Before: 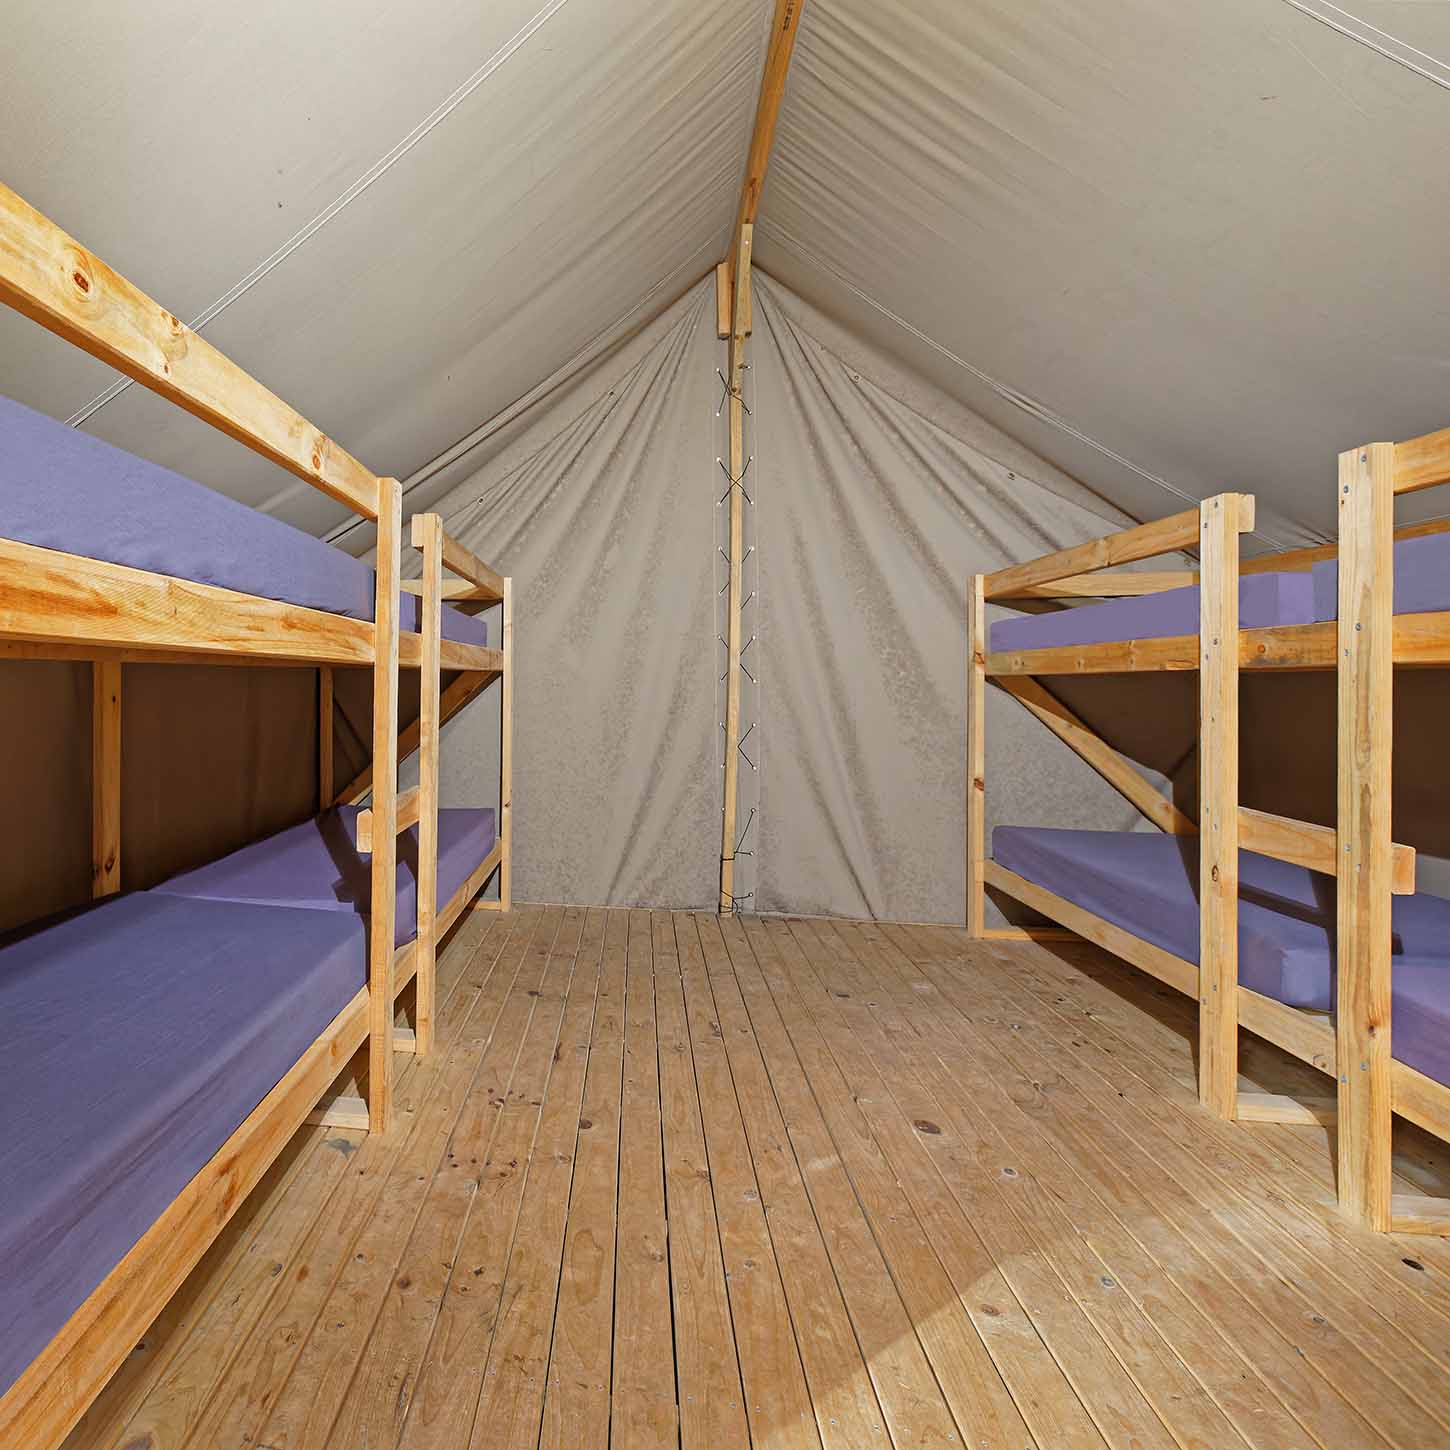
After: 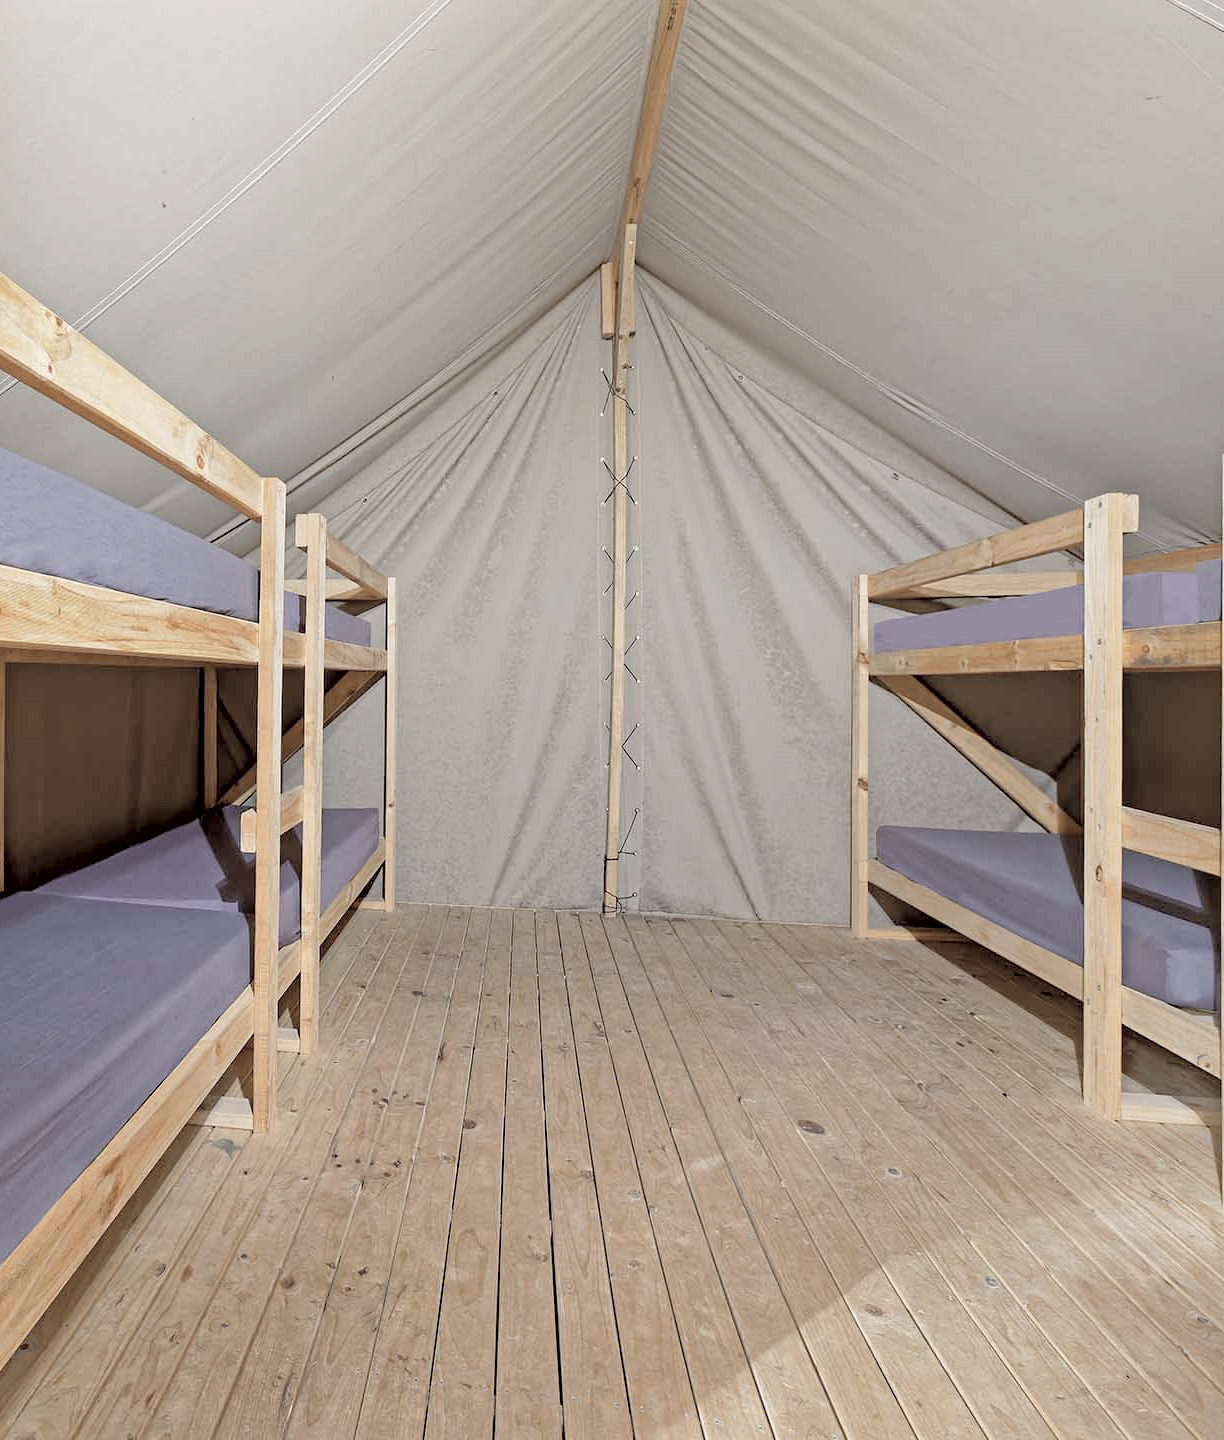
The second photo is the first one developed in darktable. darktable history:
exposure: black level correction 0.009, compensate highlight preservation false
crop: left 8.026%, right 7.374%
contrast brightness saturation: brightness 0.18, saturation -0.5
